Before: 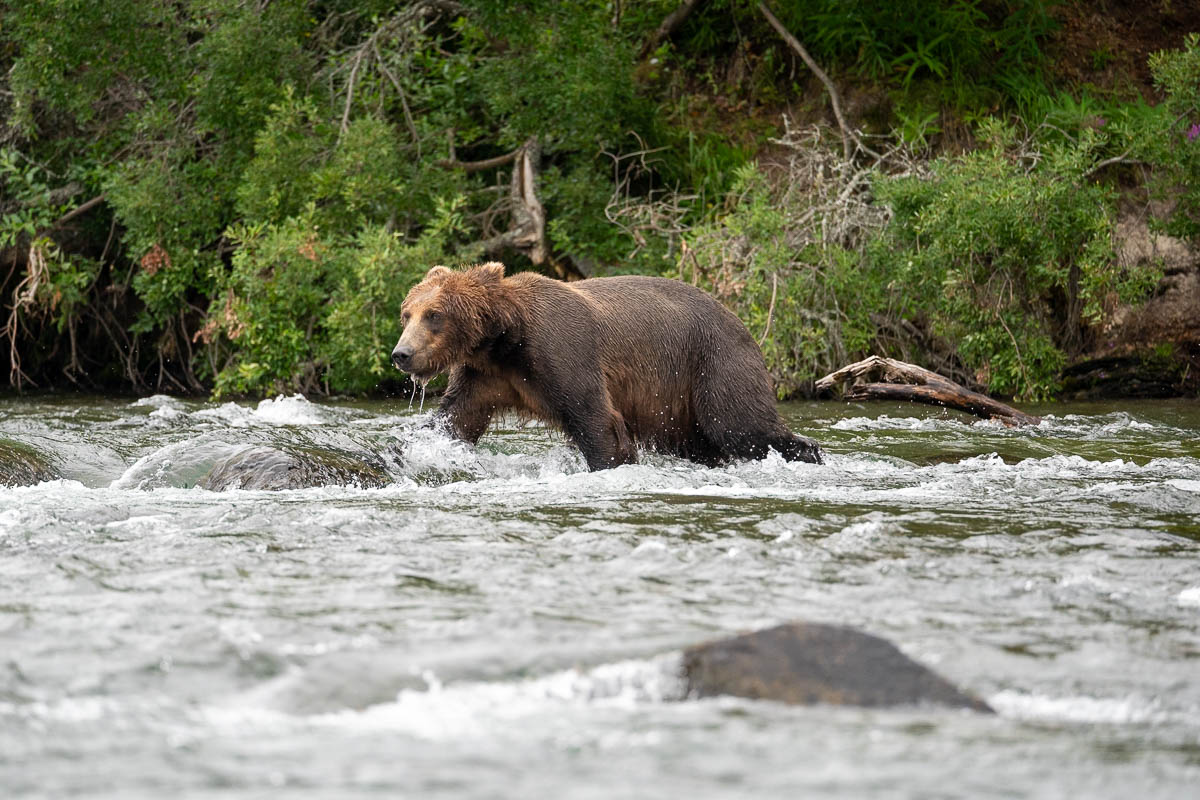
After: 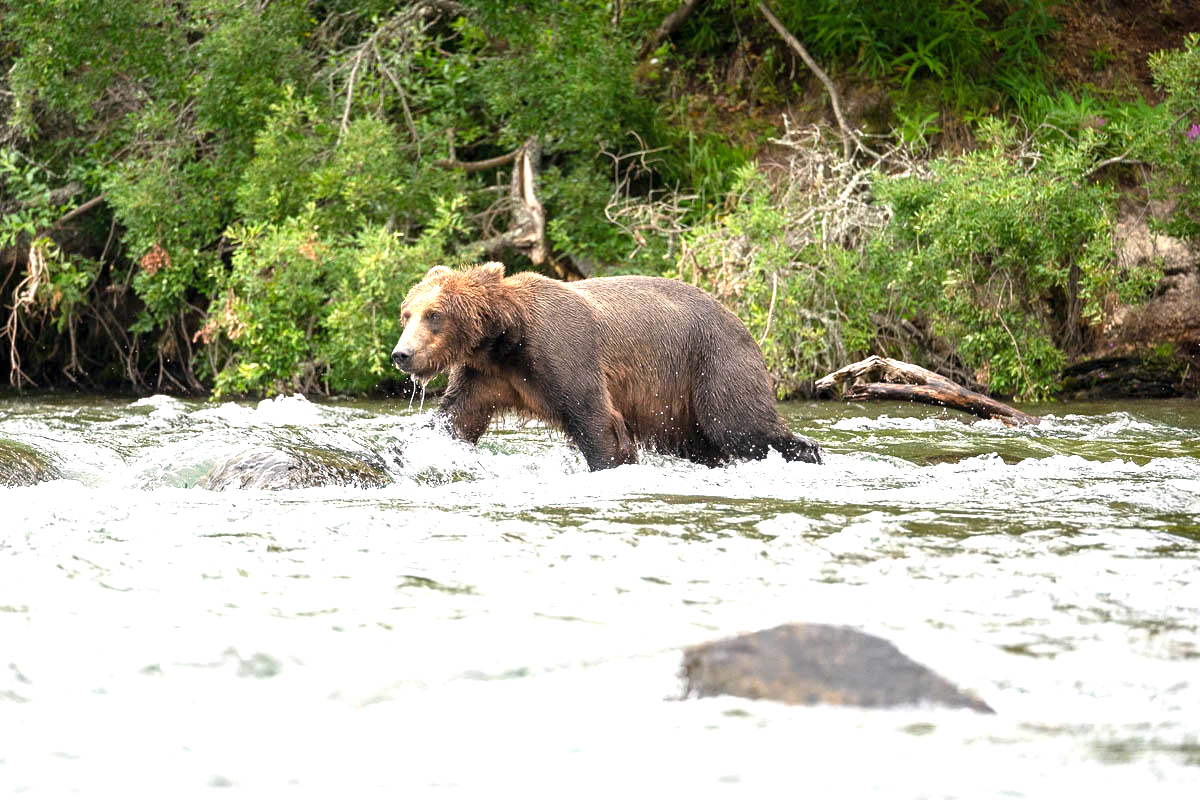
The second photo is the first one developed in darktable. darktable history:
exposure: exposure 1.207 EV, compensate highlight preservation false
